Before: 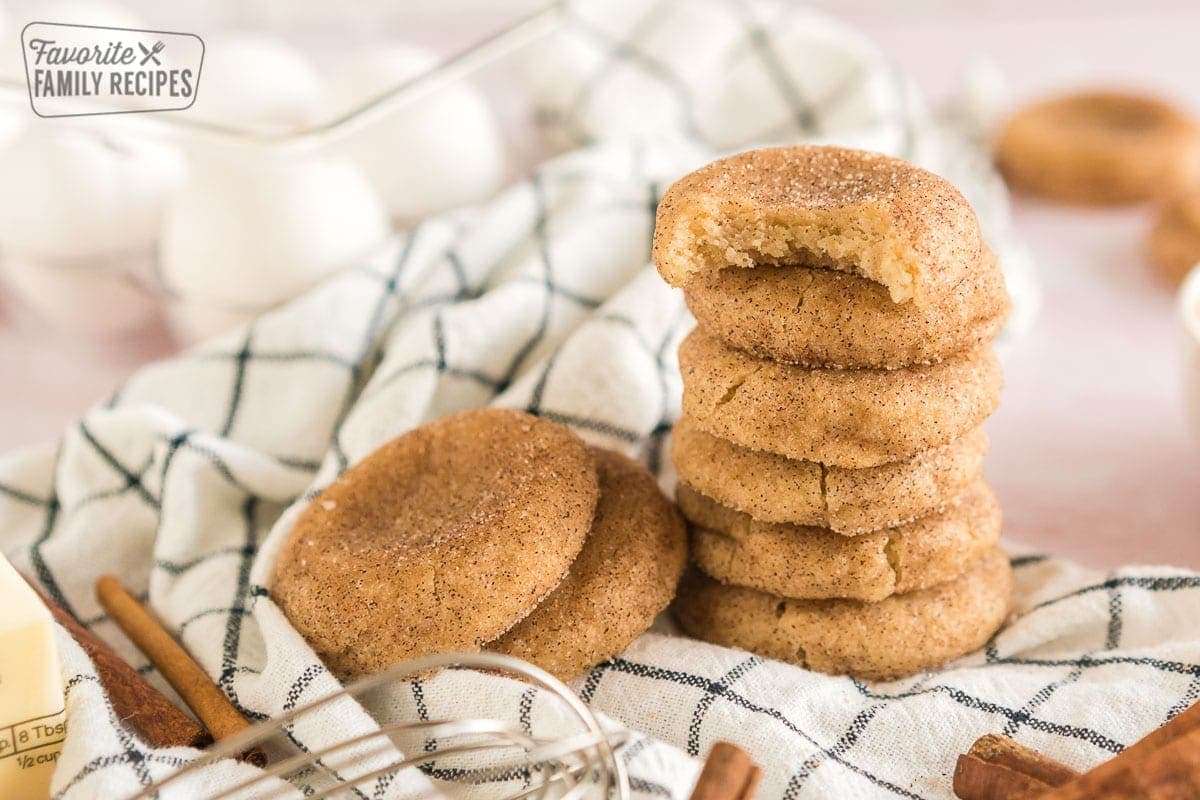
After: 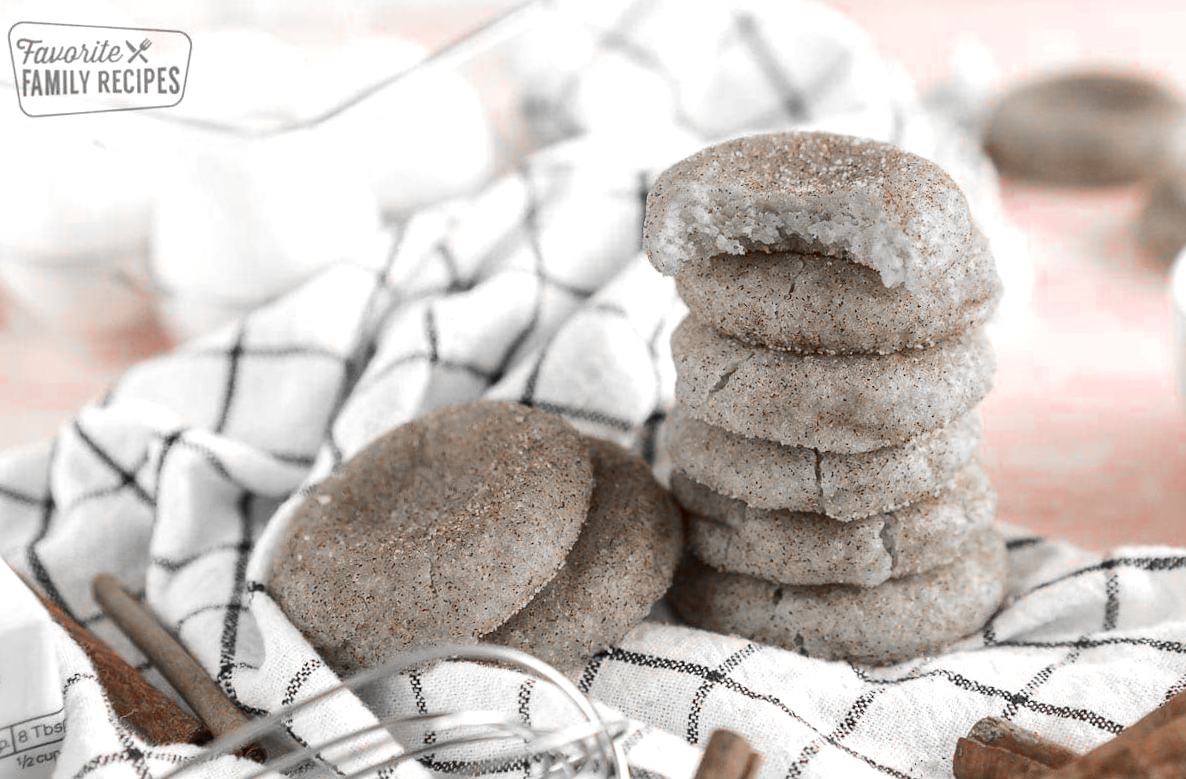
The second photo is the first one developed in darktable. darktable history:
color zones: curves: ch0 [(0, 0.352) (0.143, 0.407) (0.286, 0.386) (0.429, 0.431) (0.571, 0.829) (0.714, 0.853) (0.857, 0.833) (1, 0.352)]; ch1 [(0, 0.604) (0.072, 0.726) (0.096, 0.608) (0.205, 0.007) (0.571, -0.006) (0.839, -0.013) (0.857, -0.012) (1, 0.604)]
rotate and perspective: rotation -1°, crop left 0.011, crop right 0.989, crop top 0.025, crop bottom 0.975
tone equalizer: -8 EV -0.417 EV, -7 EV -0.389 EV, -6 EV -0.333 EV, -5 EV -0.222 EV, -3 EV 0.222 EV, -2 EV 0.333 EV, -1 EV 0.389 EV, +0 EV 0.417 EV, edges refinement/feathering 500, mask exposure compensation -1.57 EV, preserve details no
